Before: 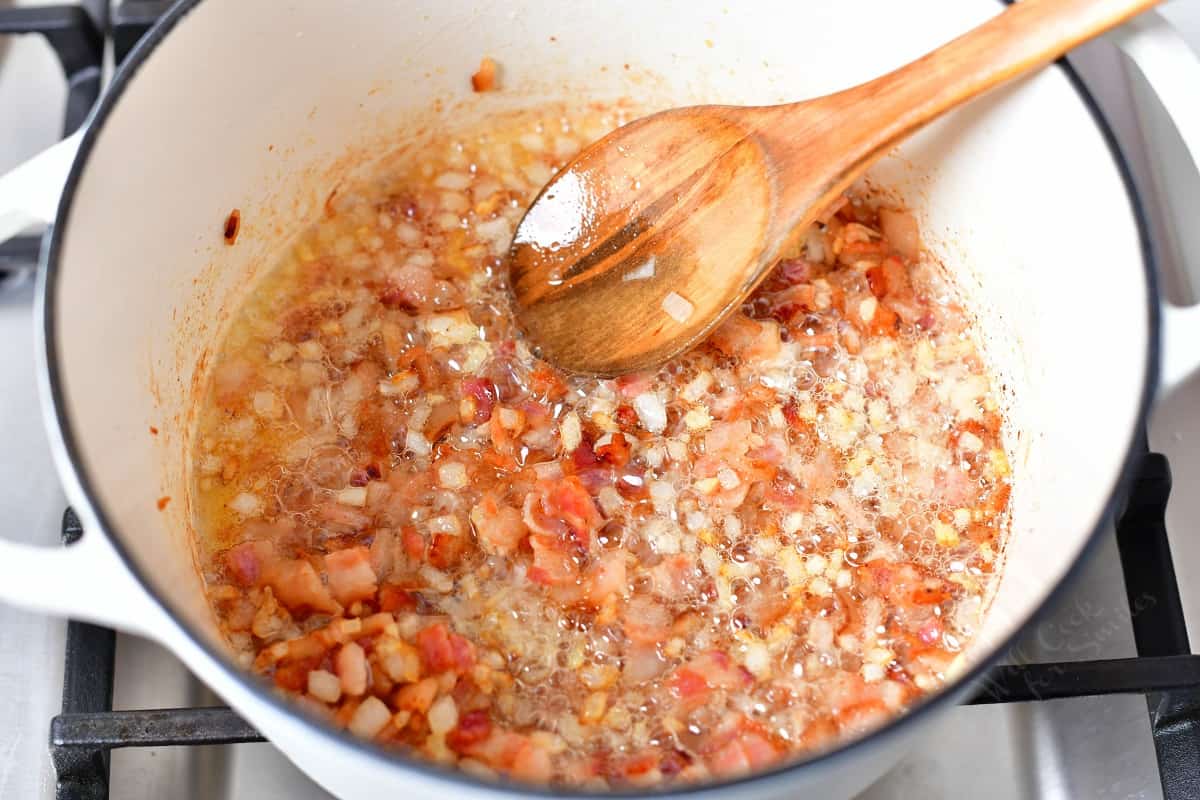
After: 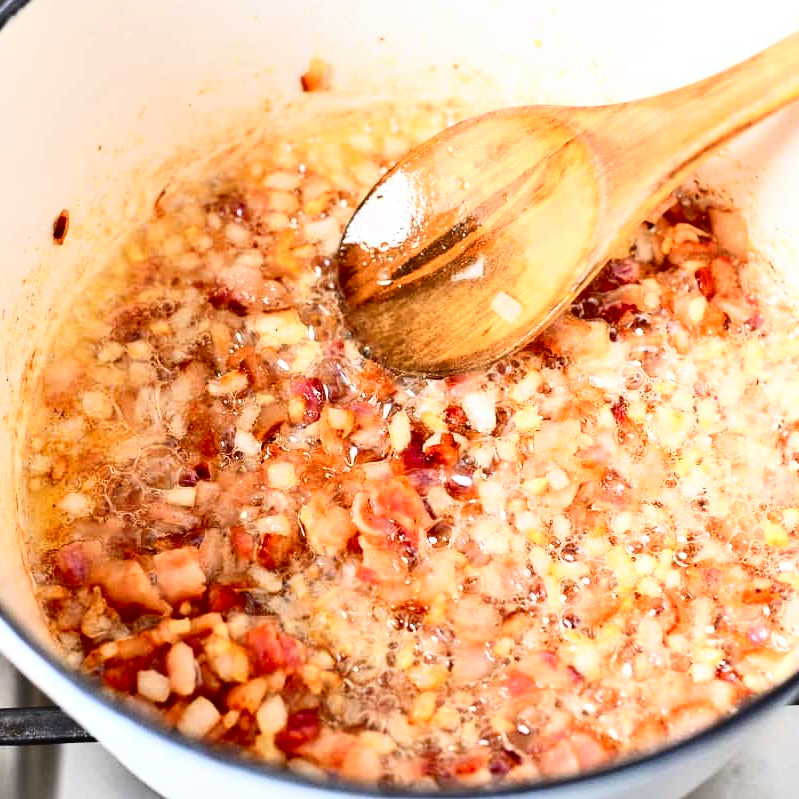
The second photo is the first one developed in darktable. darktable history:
contrast brightness saturation: contrast 0.4, brightness 0.1, saturation 0.21
crop and rotate: left 14.292%, right 19.041%
